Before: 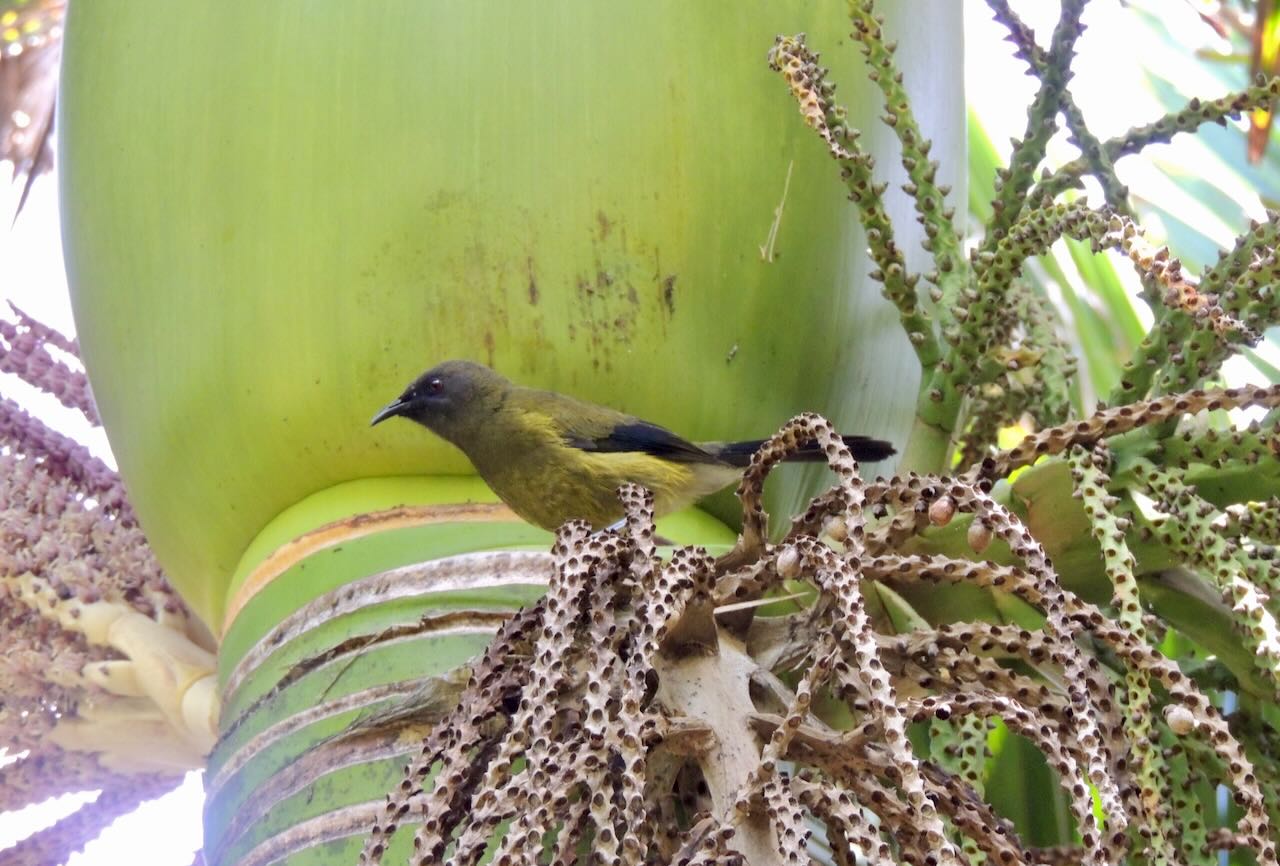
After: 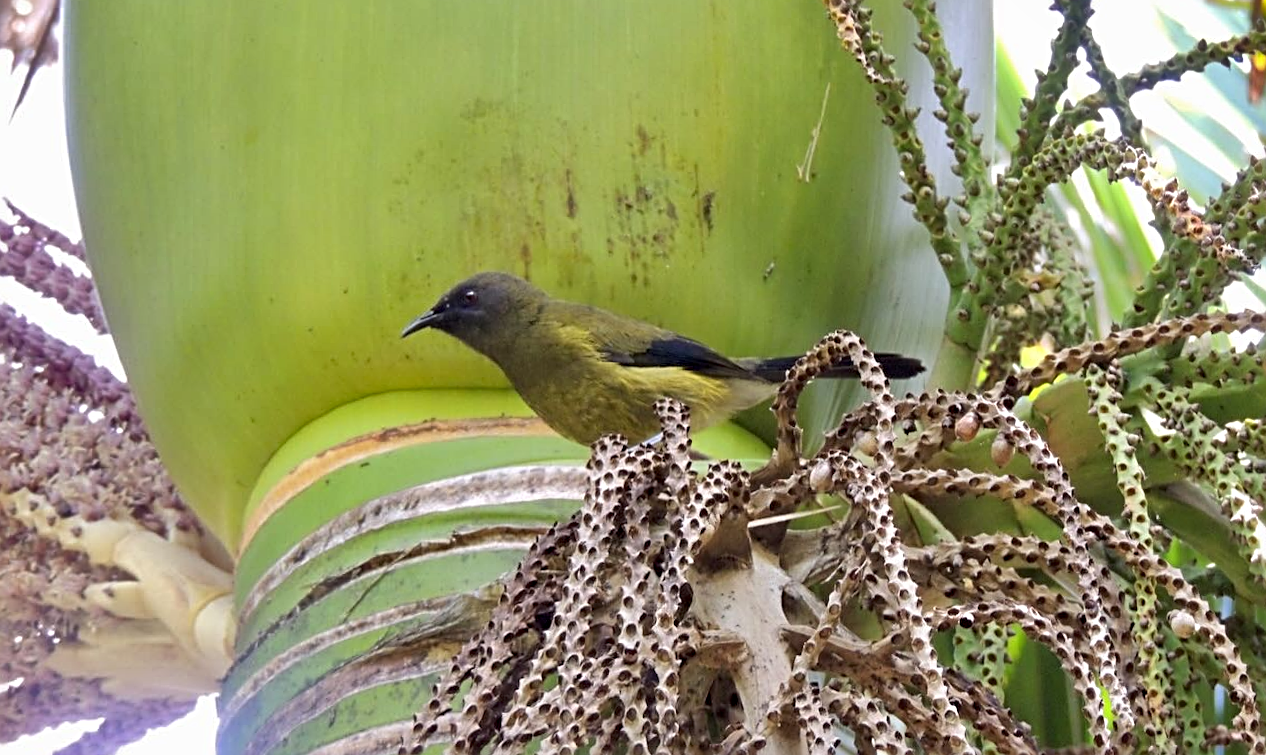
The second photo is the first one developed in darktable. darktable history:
rotate and perspective: rotation 0.679°, lens shift (horizontal) 0.136, crop left 0.009, crop right 0.991, crop top 0.078, crop bottom 0.95
crop and rotate: top 6.25%
sharpen: radius 3.119
shadows and highlights: radius 133.83, soften with gaussian
